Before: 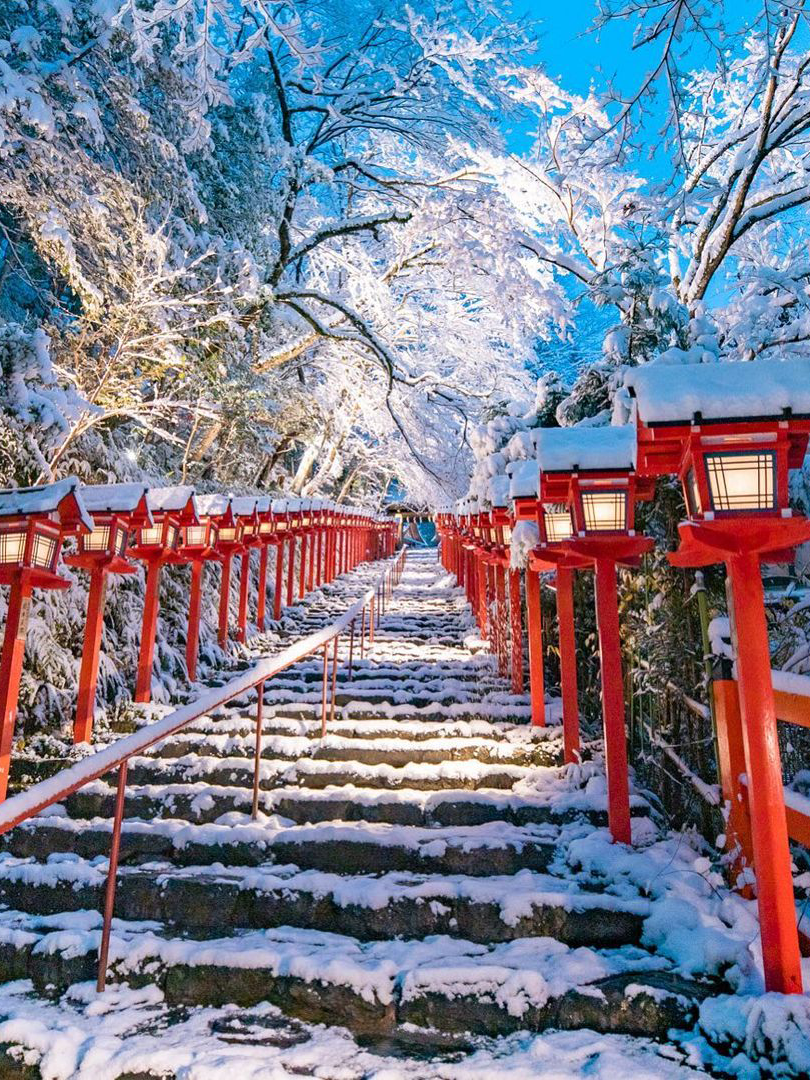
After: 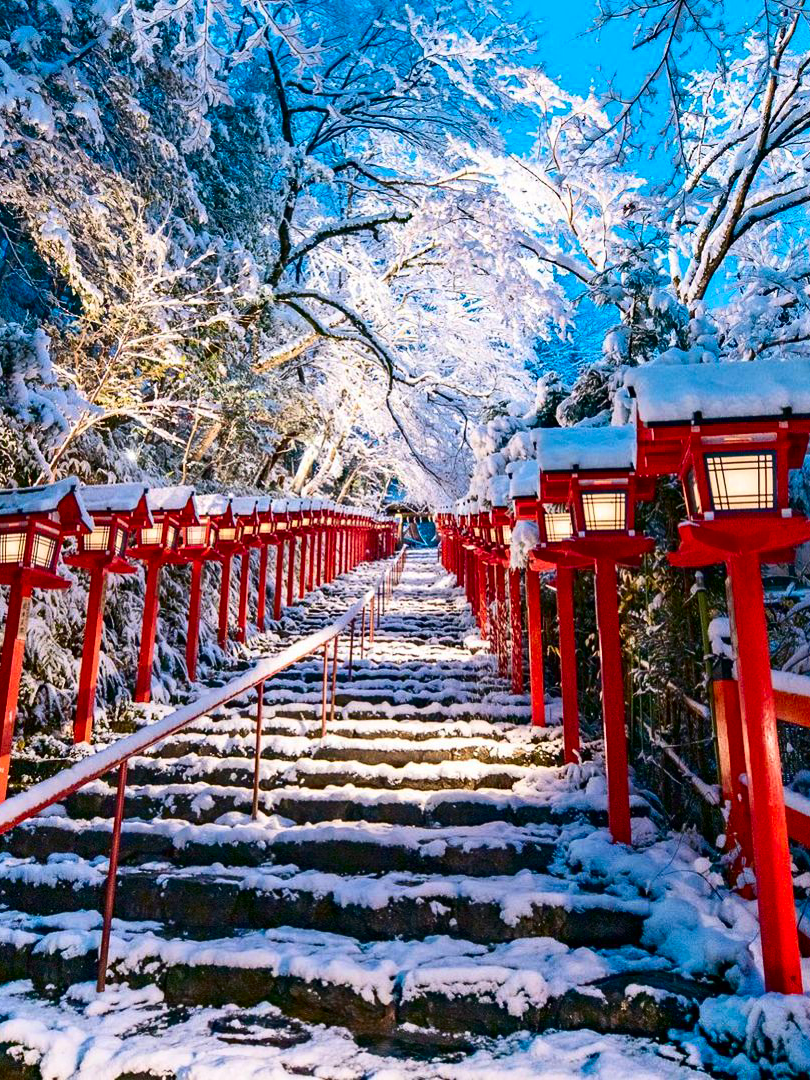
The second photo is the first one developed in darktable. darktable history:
contrast brightness saturation: contrast 0.21, brightness -0.11, saturation 0.21
